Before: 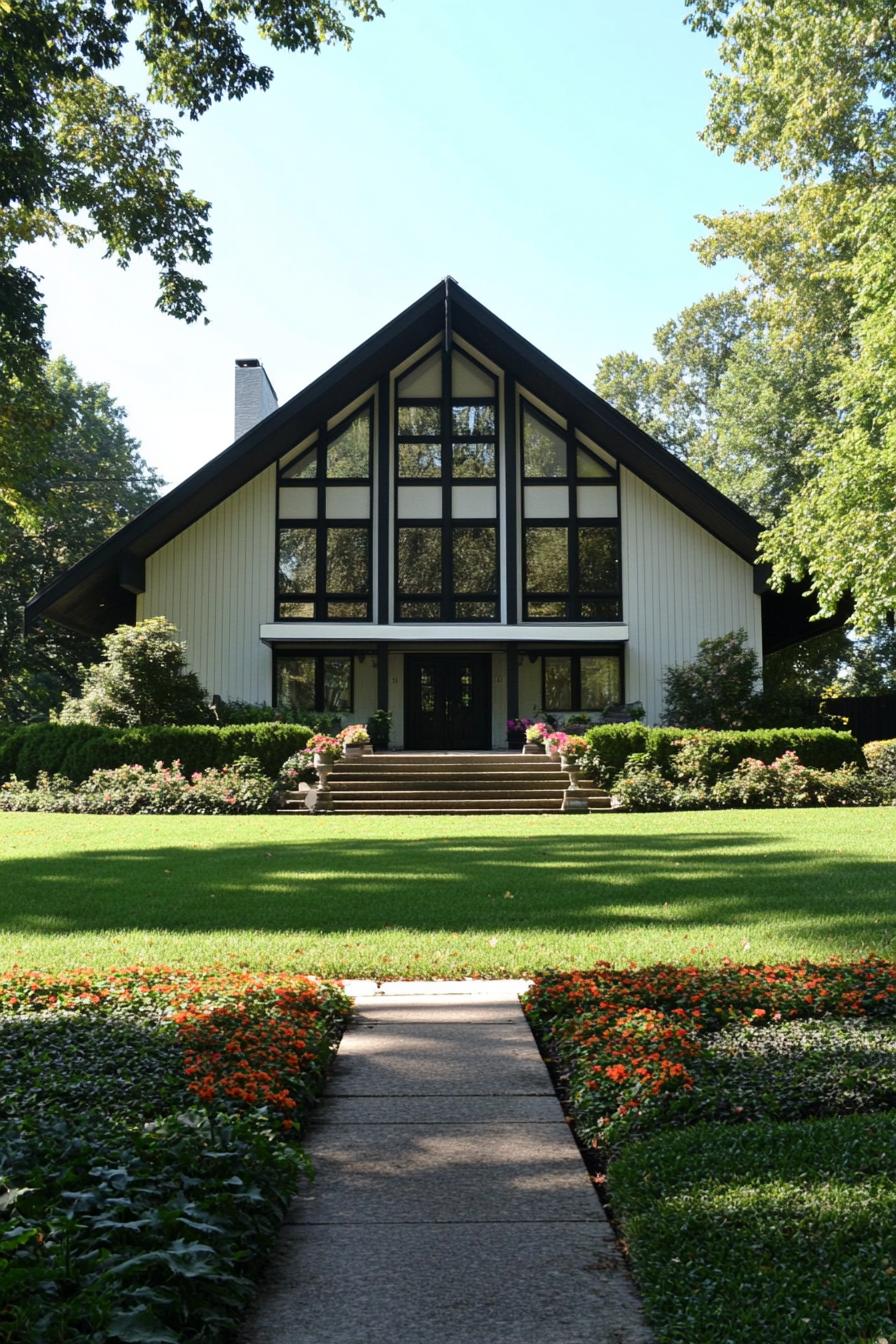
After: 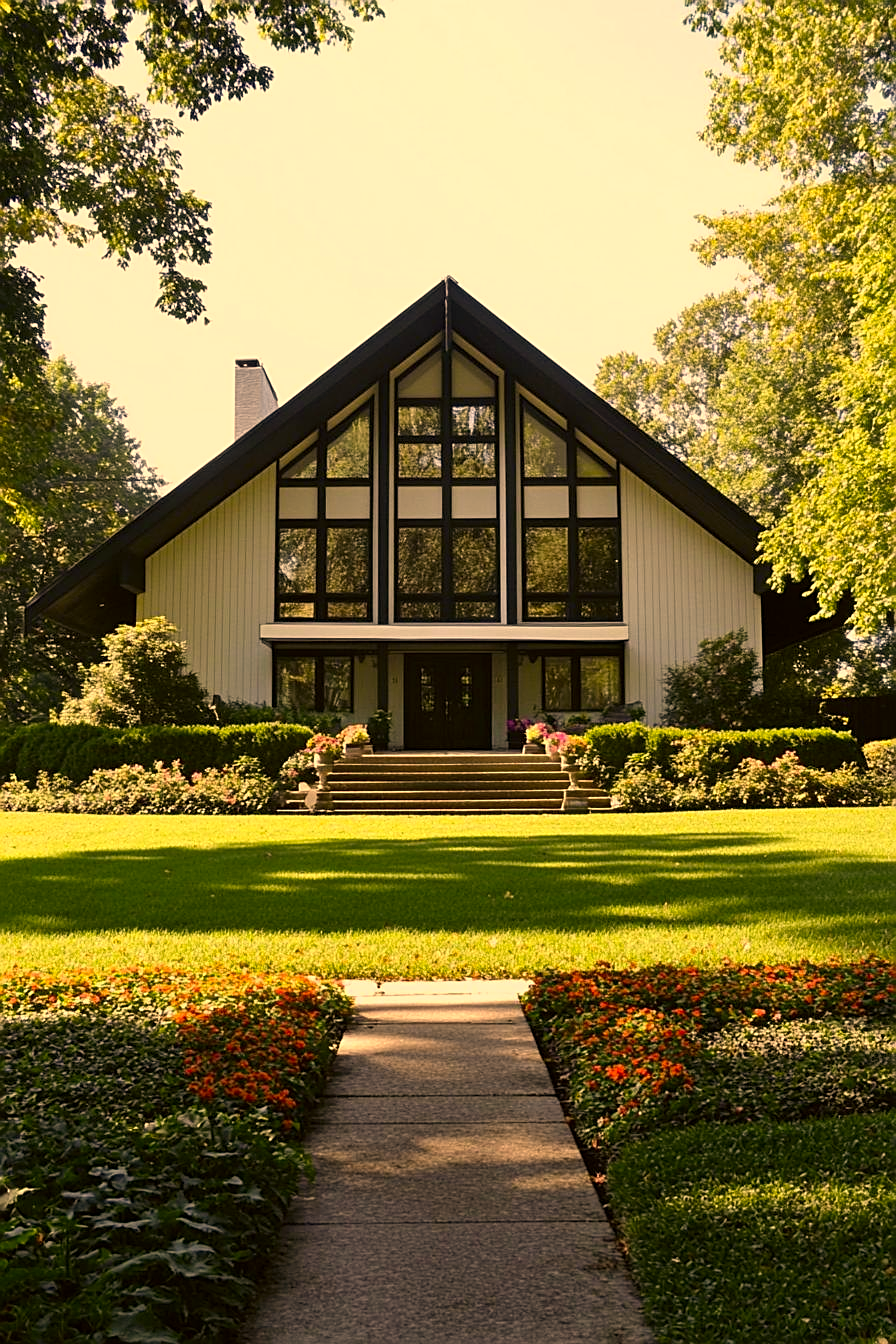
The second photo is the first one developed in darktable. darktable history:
sharpen: on, module defaults
color correction: highlights a* 17.97, highlights b* 35.09, shadows a* 1, shadows b* 5.98, saturation 1.03
